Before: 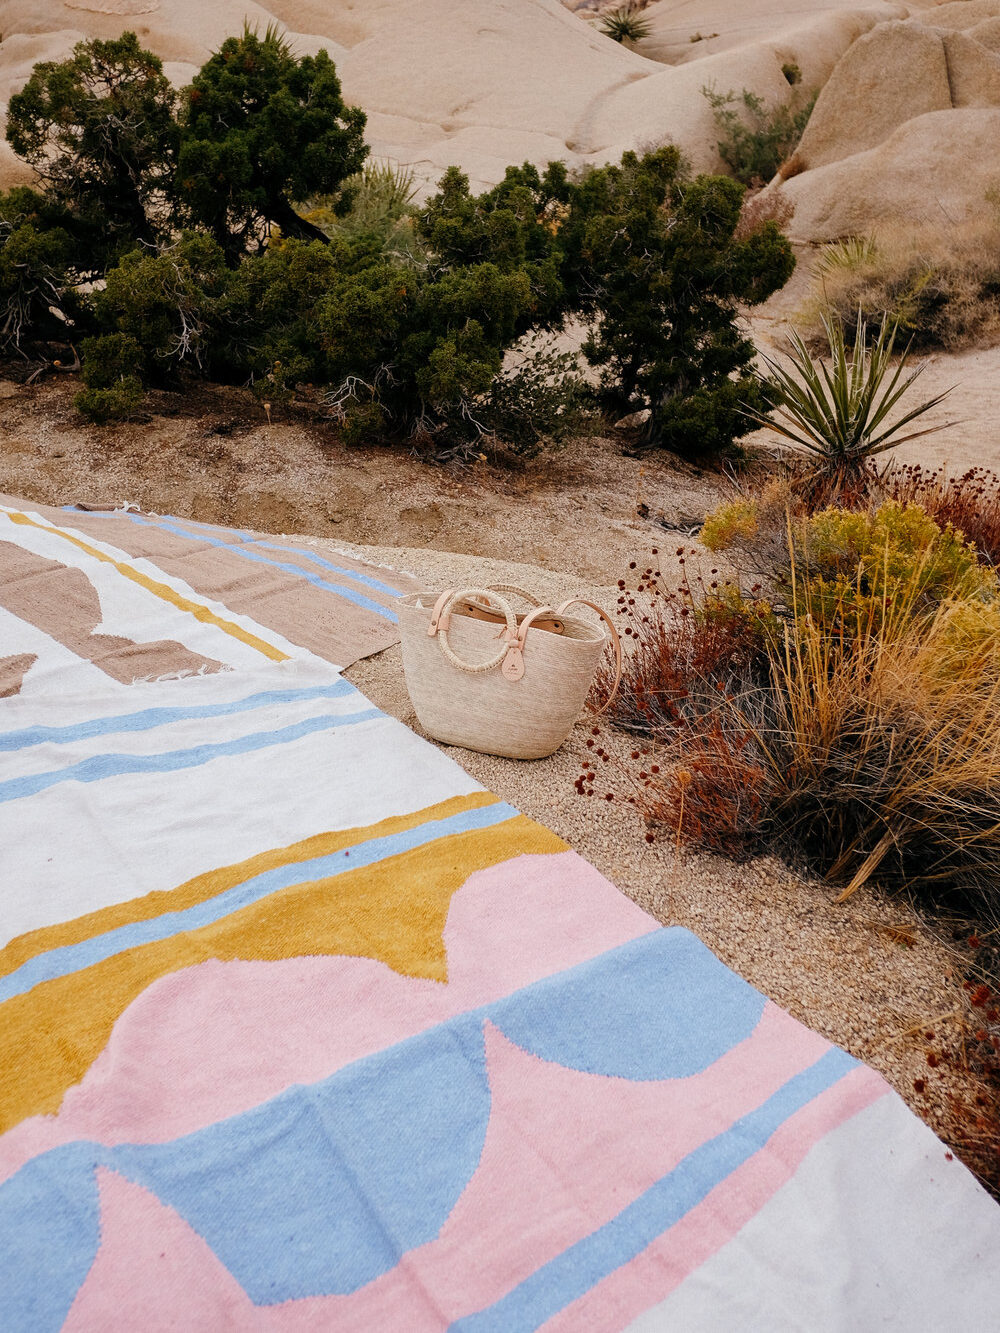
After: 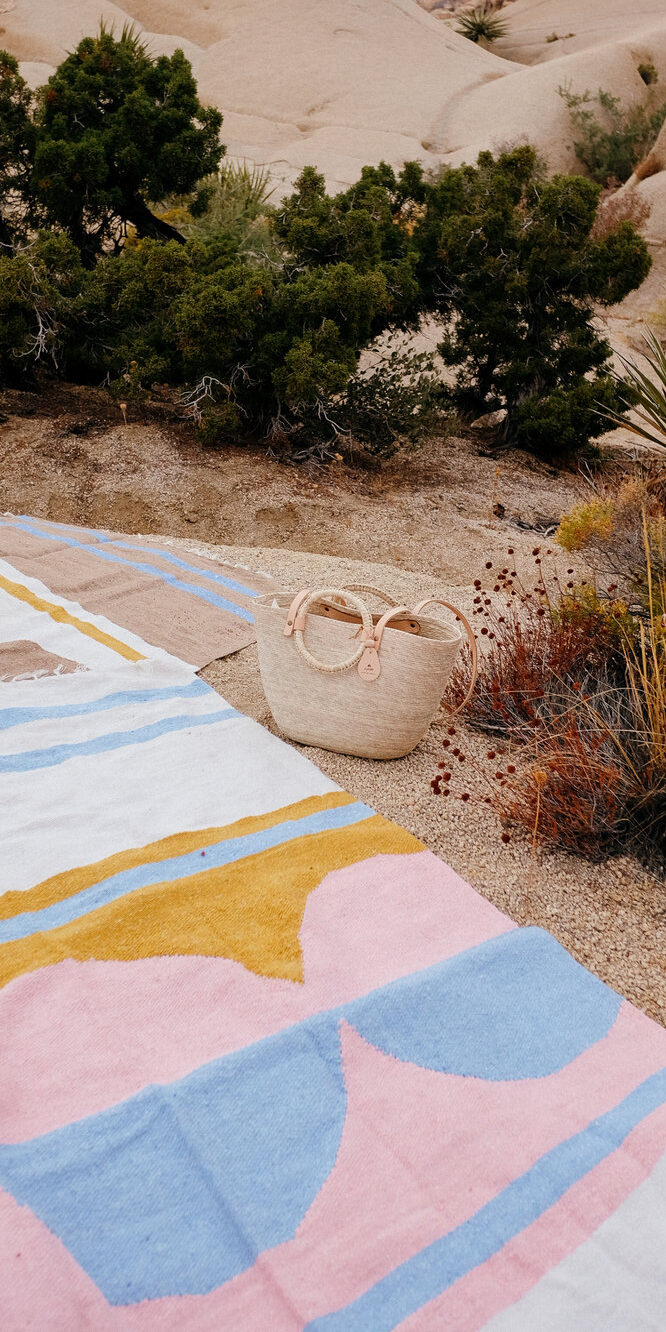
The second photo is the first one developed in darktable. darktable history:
crop and rotate: left 14.466%, right 18.911%
